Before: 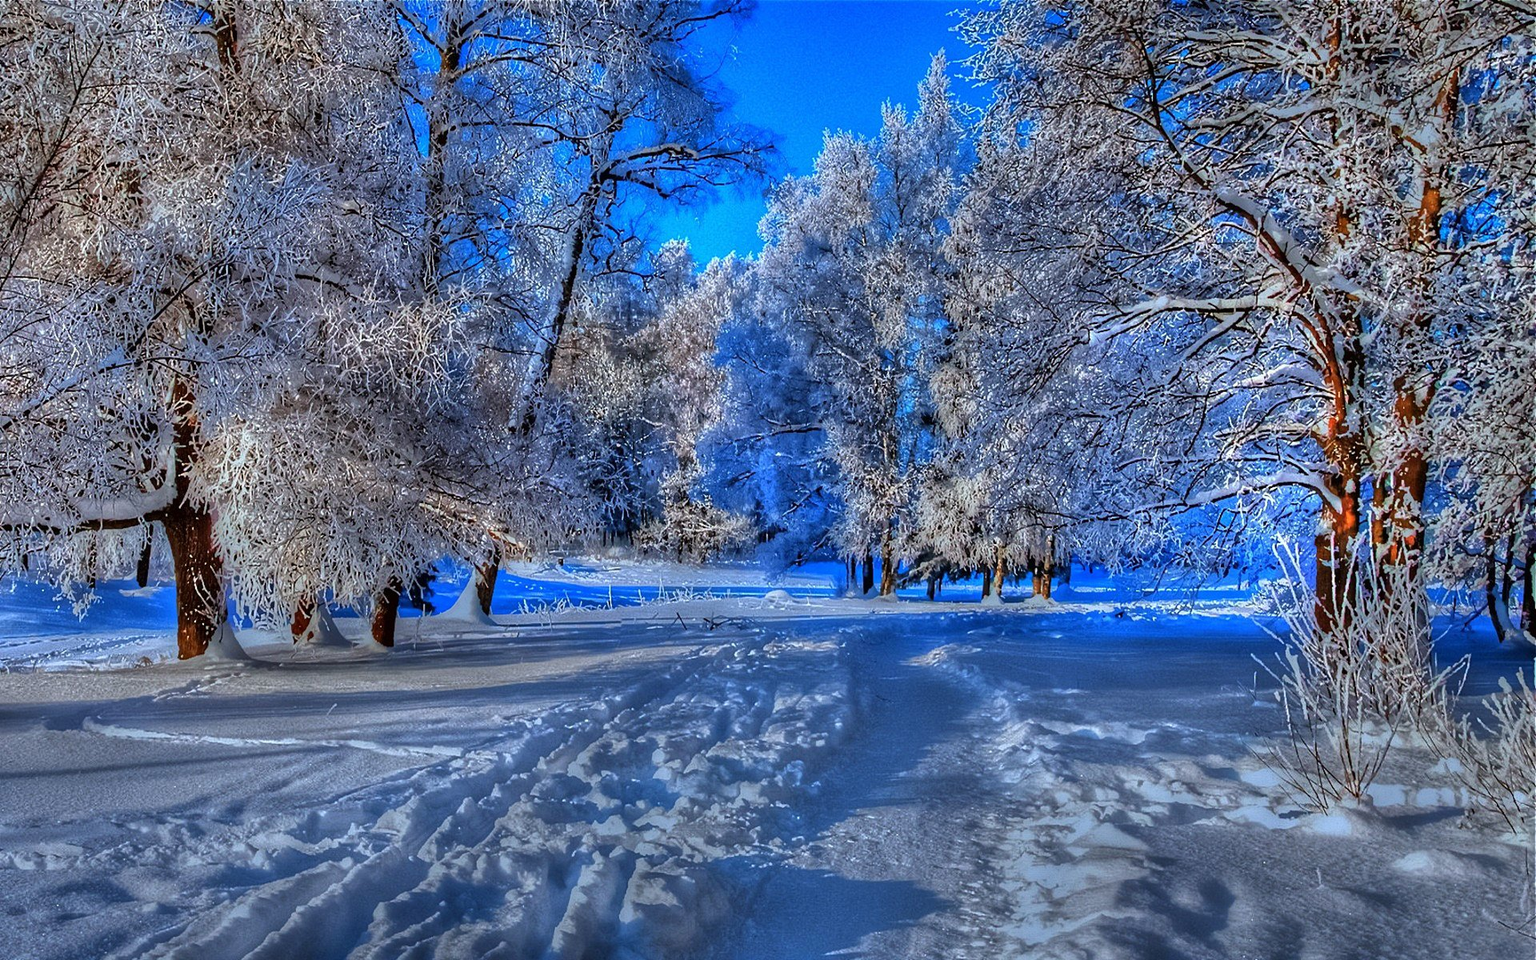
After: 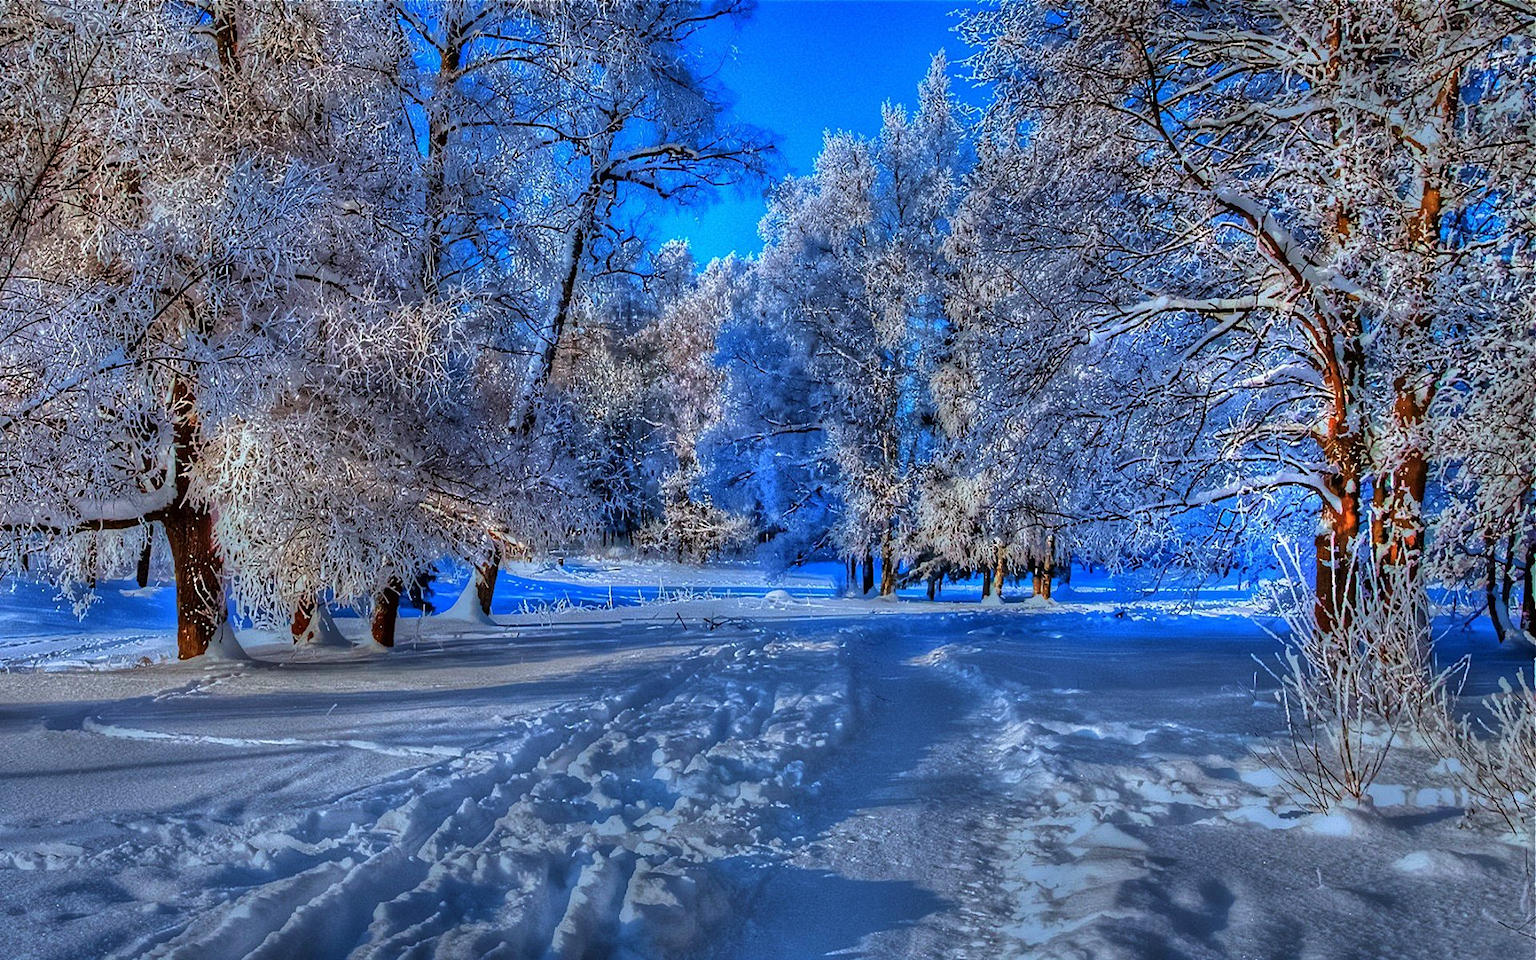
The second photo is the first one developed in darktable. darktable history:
velvia: strength 24.72%
